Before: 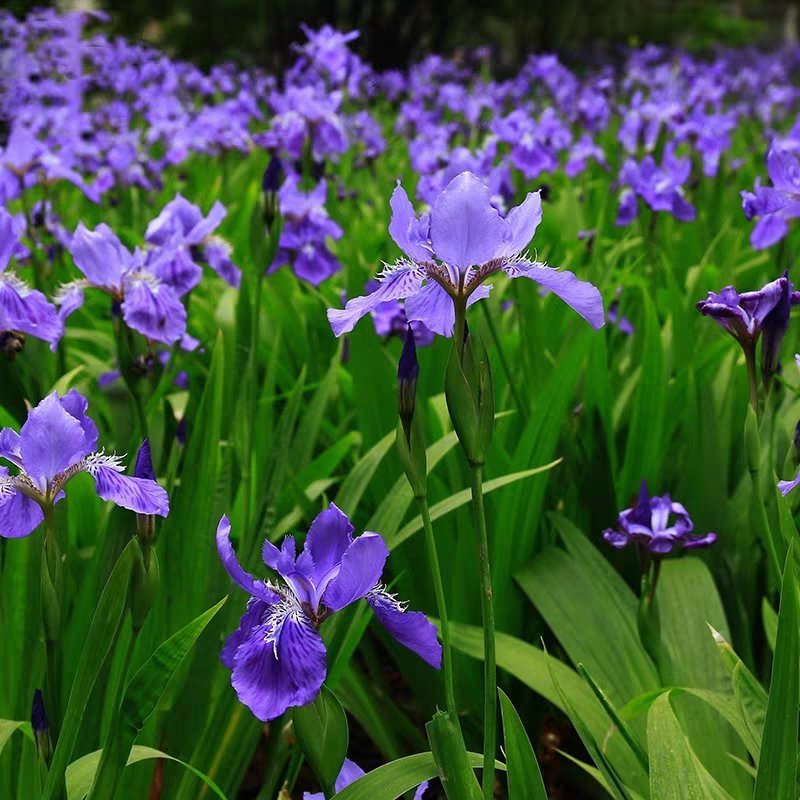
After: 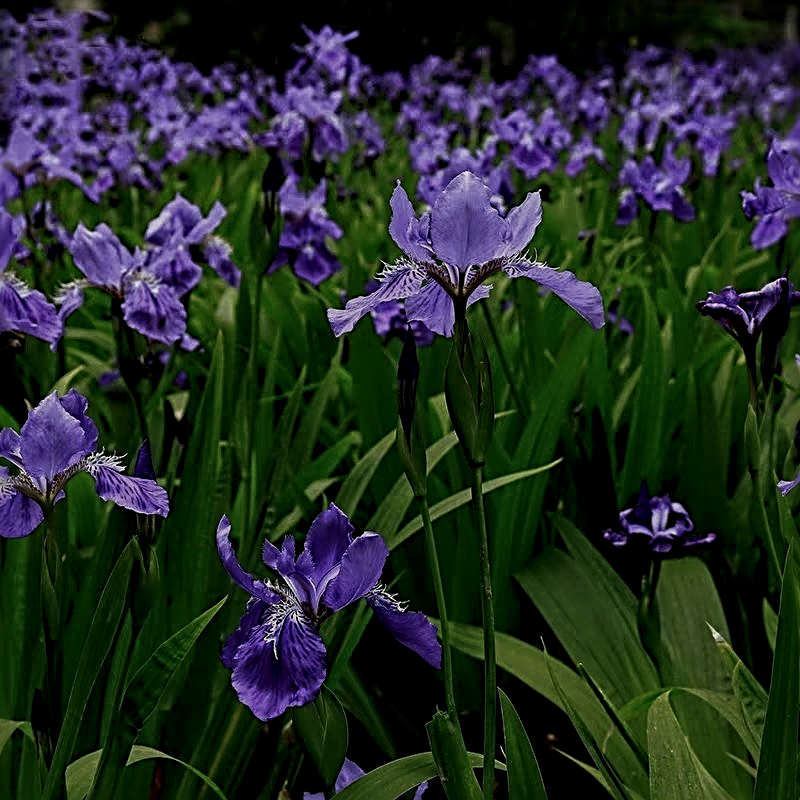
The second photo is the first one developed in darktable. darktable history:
exposure: exposure -2.084 EV, compensate highlight preservation false
sharpen: radius 3.669, amount 0.935
local contrast: detail 150%
tone equalizer: -8 EV 0.01 EV, -7 EV -0.016 EV, -6 EV 0.041 EV, -5 EV 0.031 EV, -4 EV 0.311 EV, -3 EV 0.66 EV, -2 EV 0.571 EV, -1 EV 0.209 EV, +0 EV 0.024 EV, edges refinement/feathering 500, mask exposure compensation -1.57 EV, preserve details no
